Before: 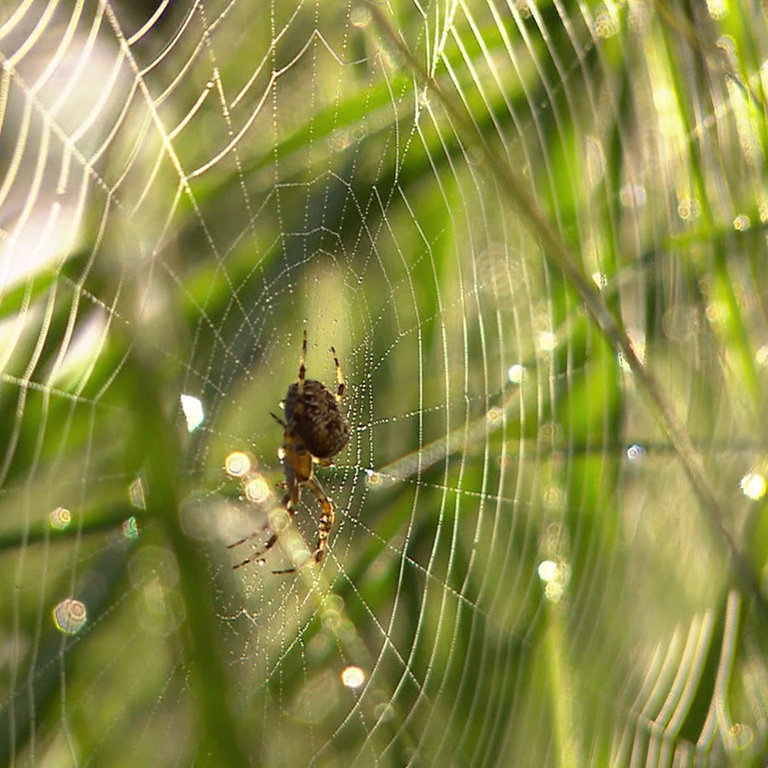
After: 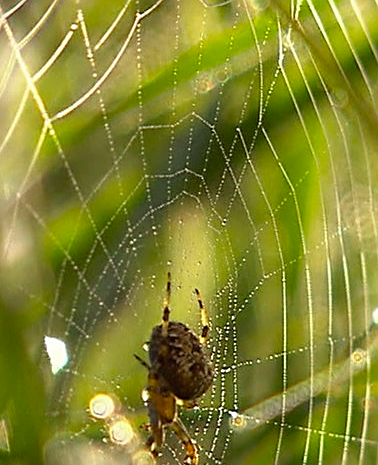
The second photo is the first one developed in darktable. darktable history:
crop: left 17.775%, top 7.651%, right 32.972%, bottom 31.782%
sharpen: on, module defaults
color balance rgb: perceptual saturation grading › global saturation 19.778%
